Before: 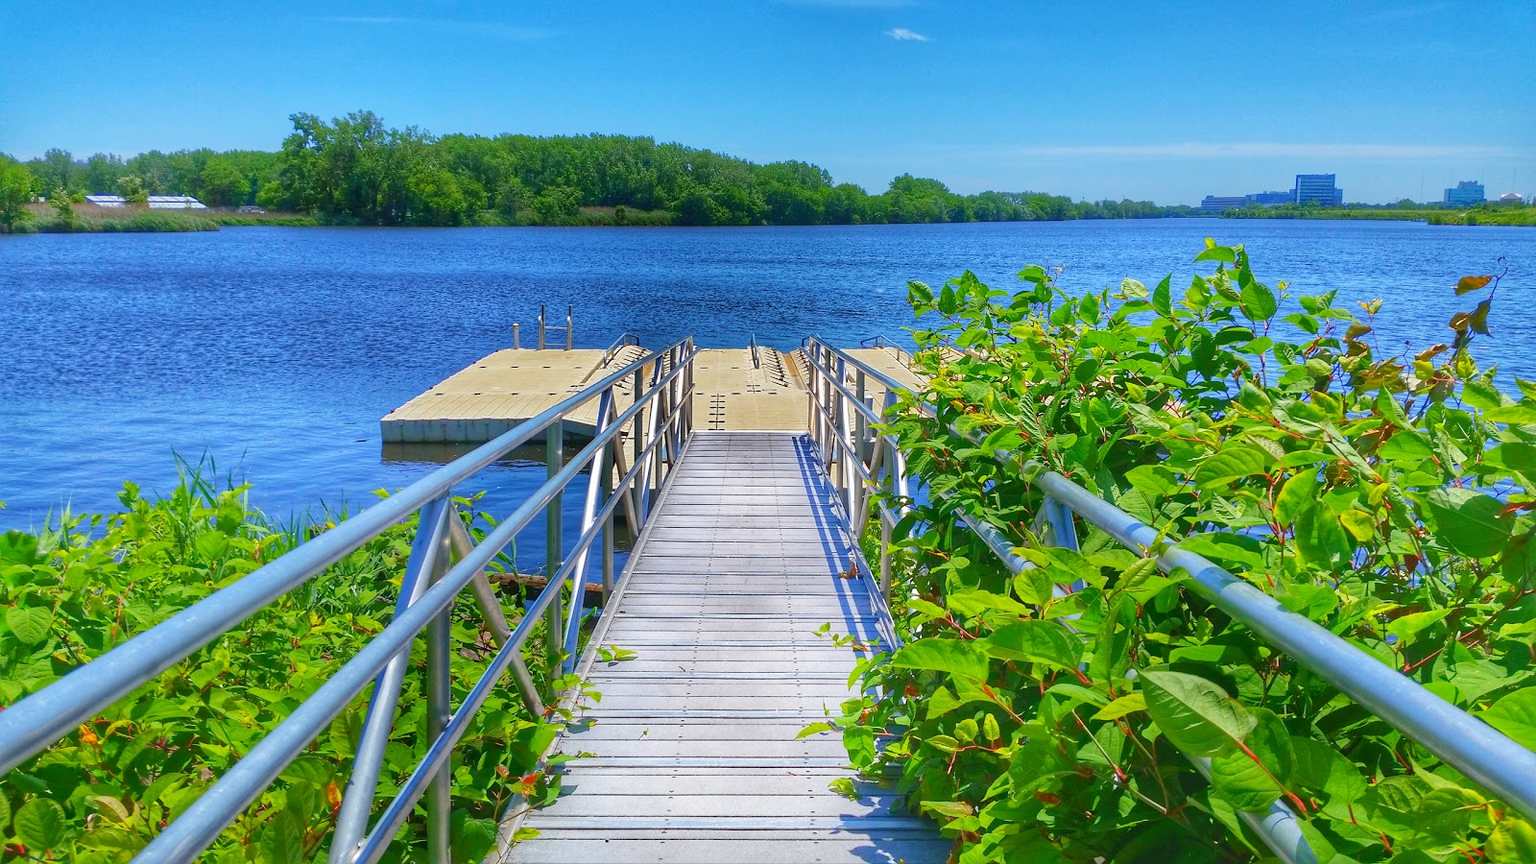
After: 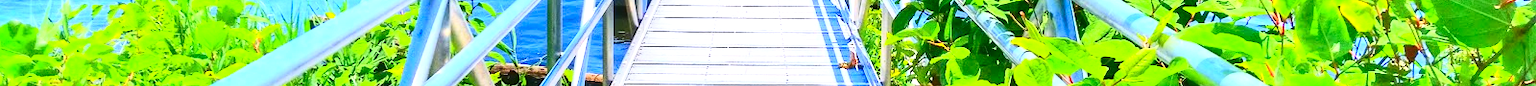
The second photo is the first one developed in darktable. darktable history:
crop and rotate: top 59.084%, bottom 30.916%
exposure: black level correction -0.005, exposure 1 EV, compensate highlight preservation false
contrast brightness saturation: contrast 0.4, brightness 0.05, saturation 0.25
